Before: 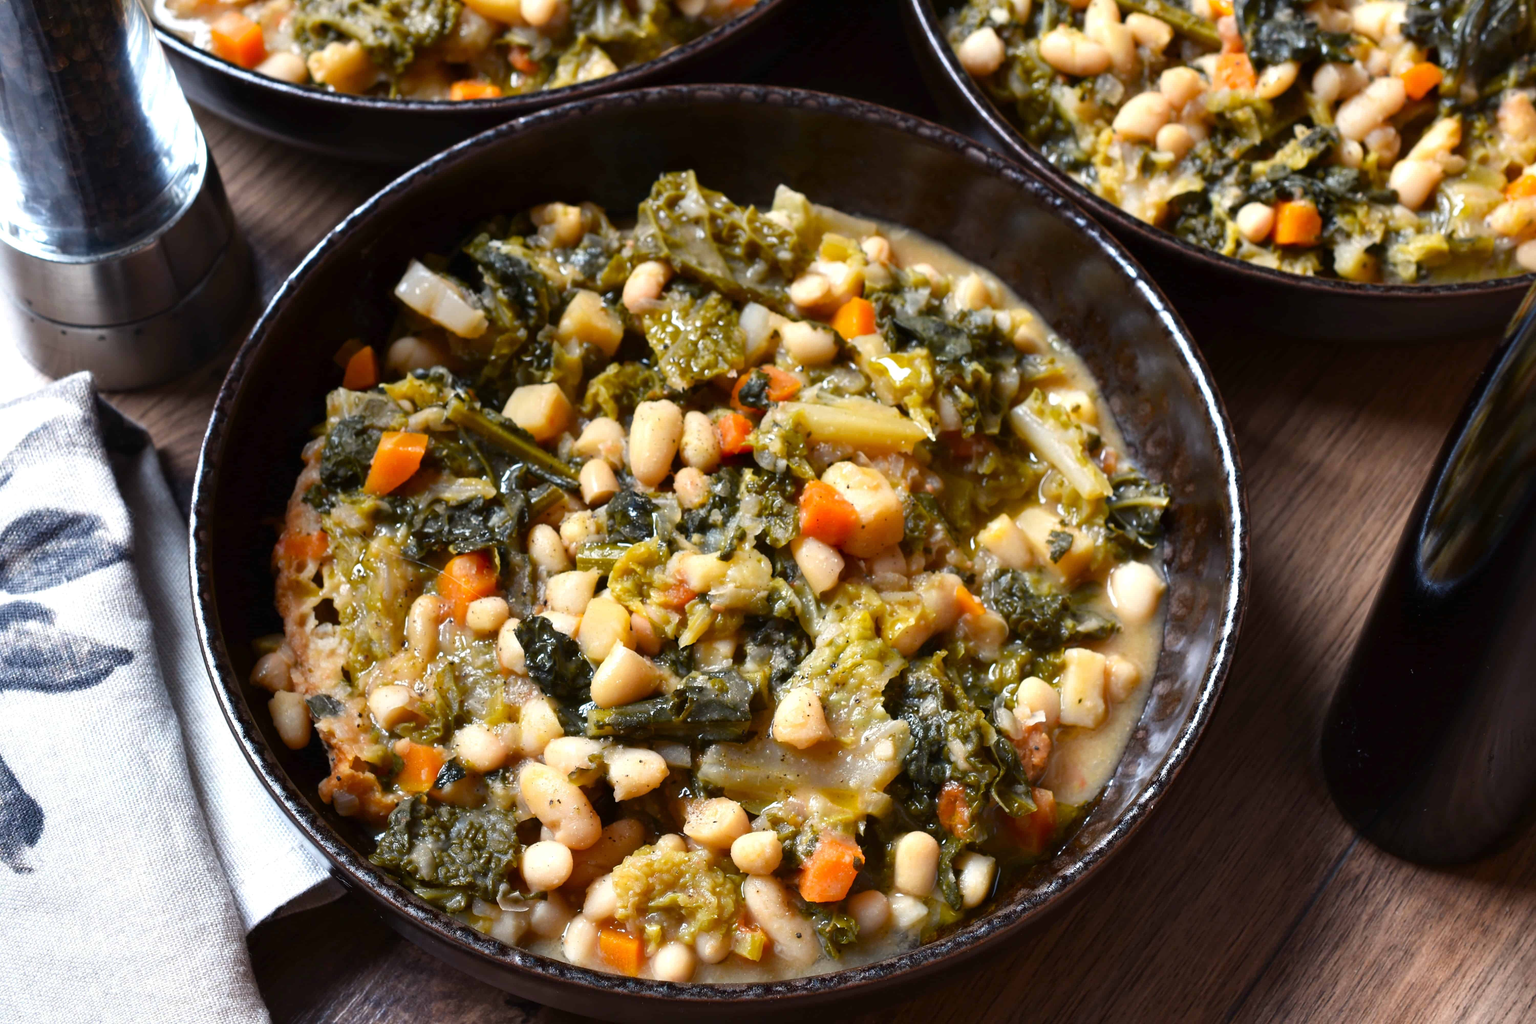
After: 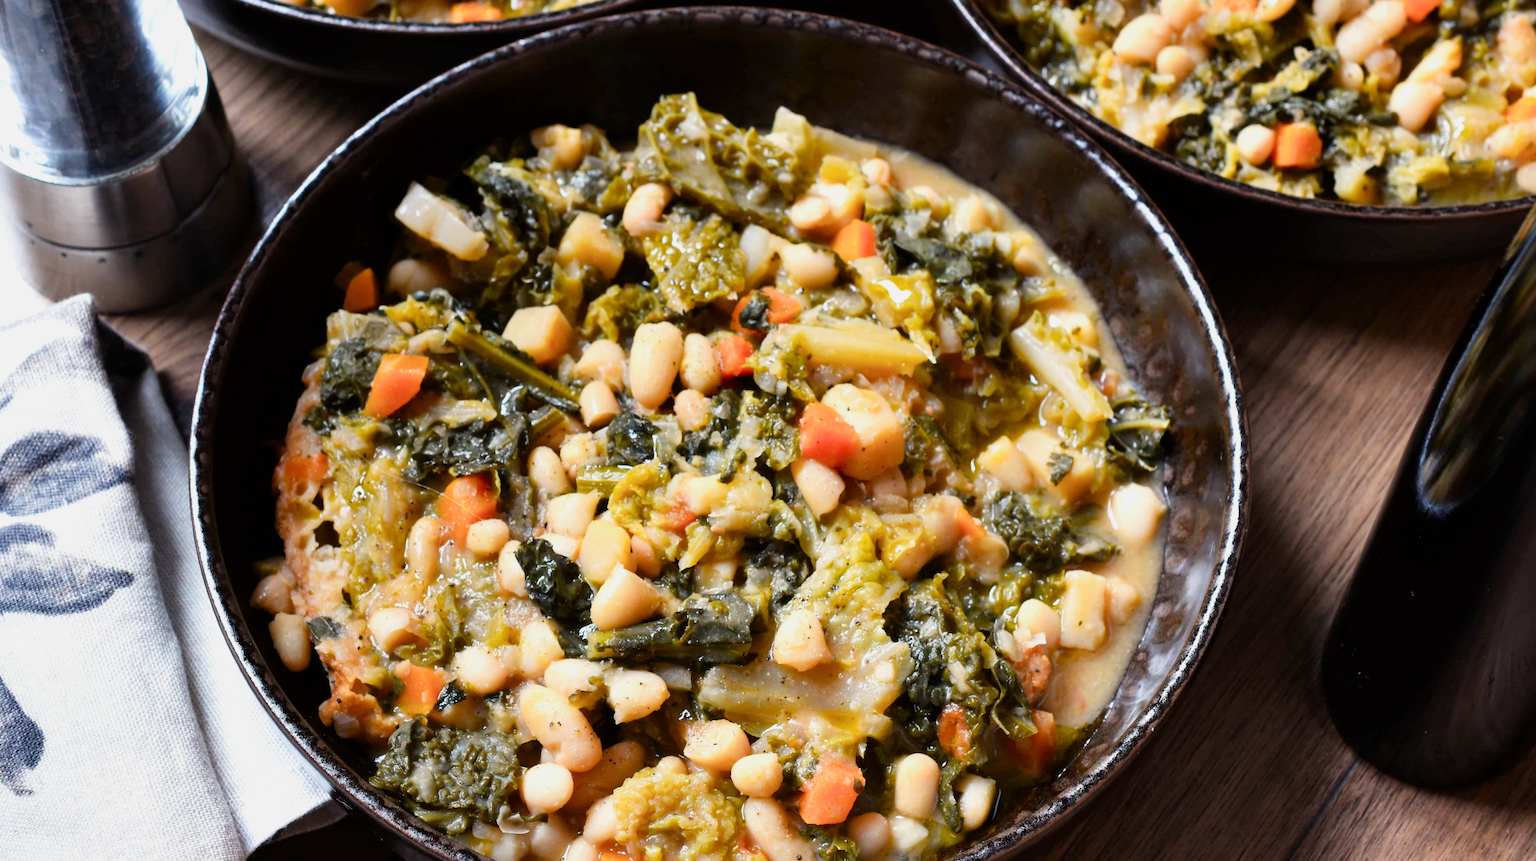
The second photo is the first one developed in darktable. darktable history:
filmic rgb: white relative exposure 3.9 EV, hardness 4.26
tone equalizer: on, module defaults
crop: top 7.625%, bottom 8.027%
exposure: exposure 0.6 EV, compensate highlight preservation false
